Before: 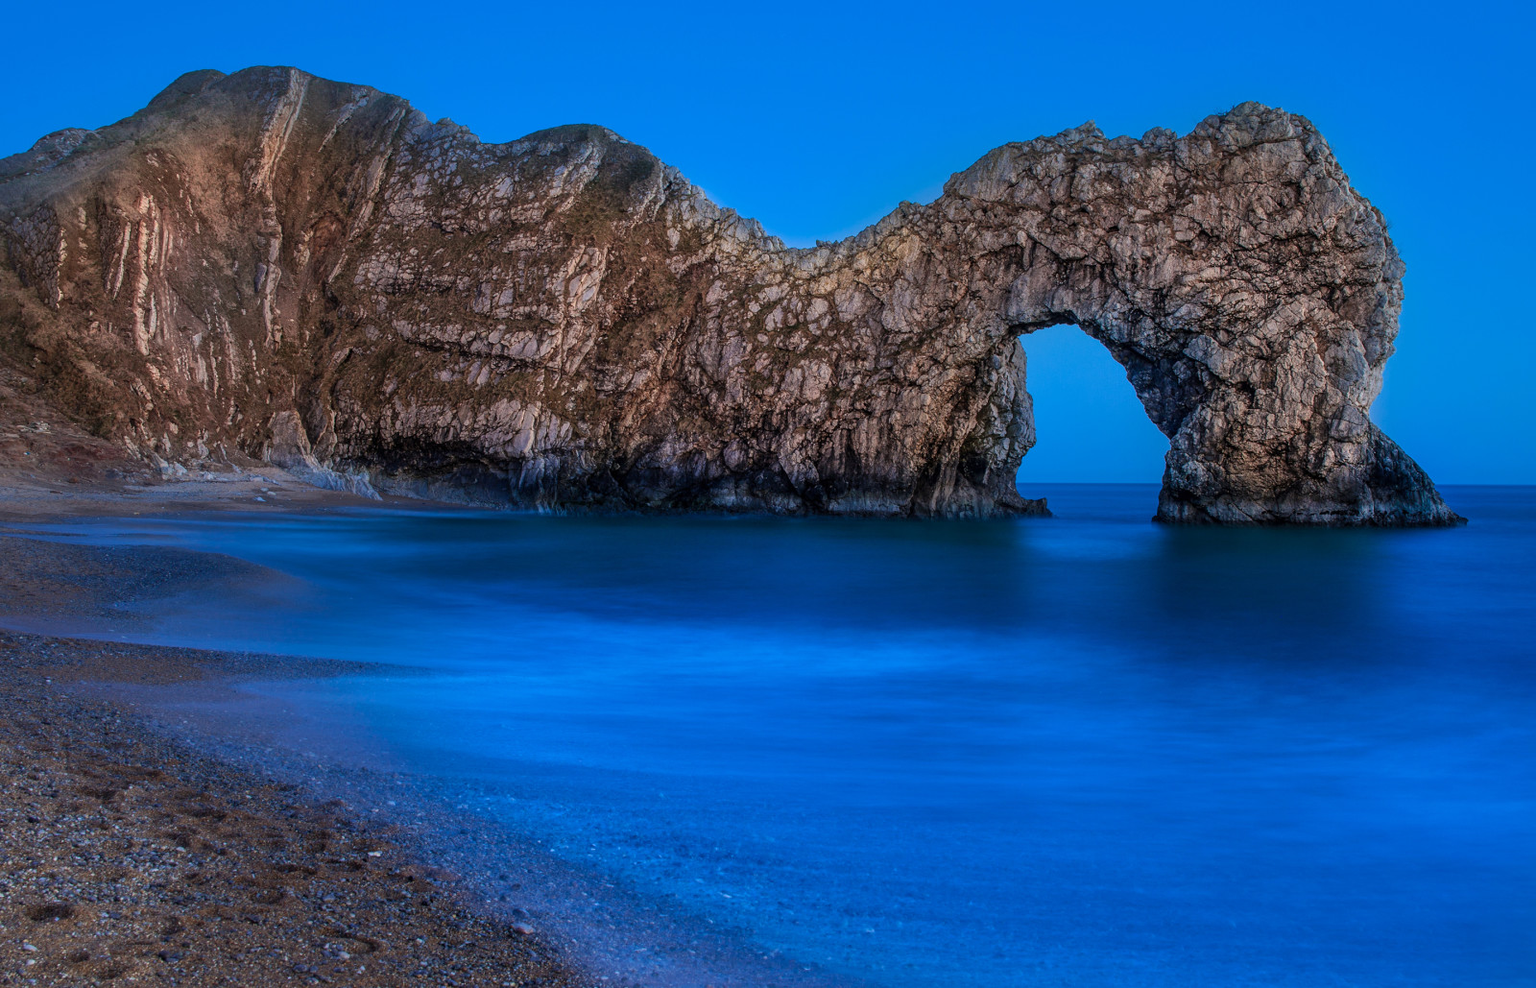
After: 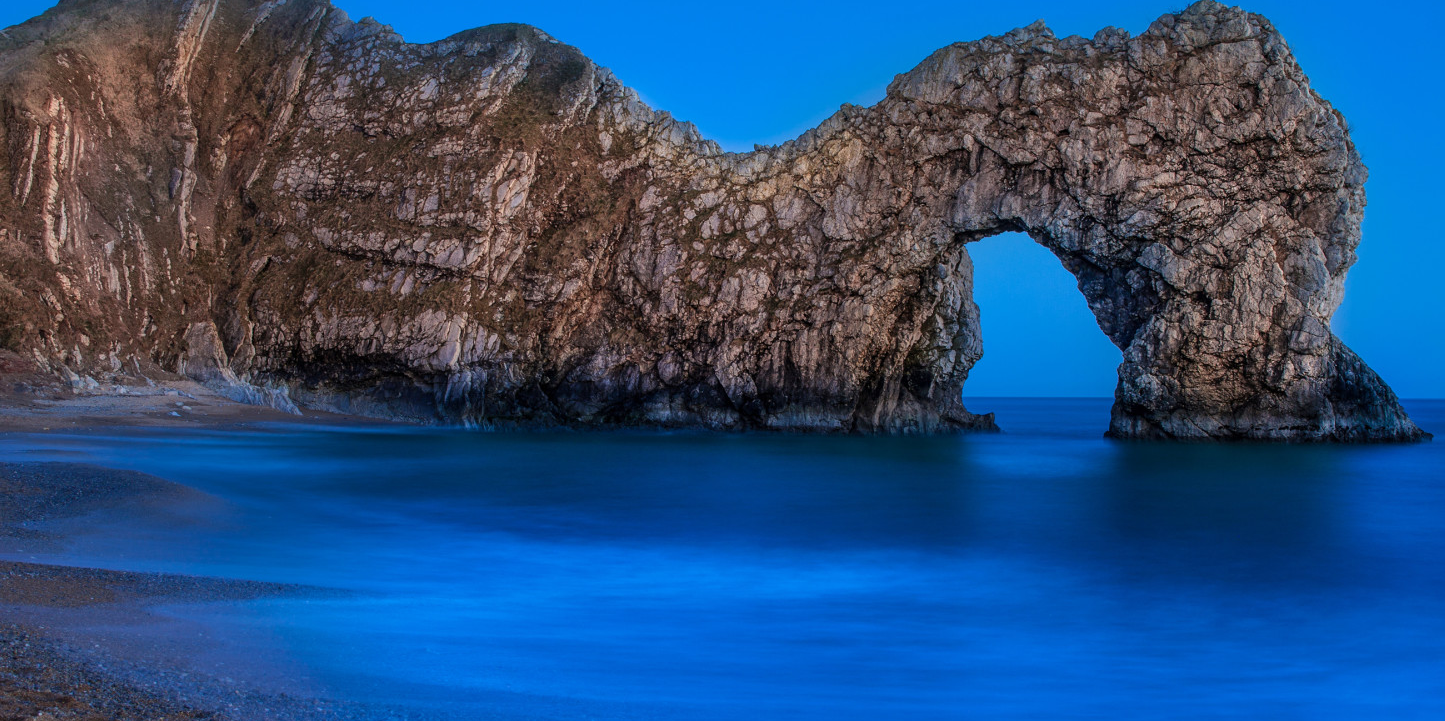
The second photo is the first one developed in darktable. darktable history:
crop: left 6.016%, top 10.393%, right 3.665%, bottom 19.503%
